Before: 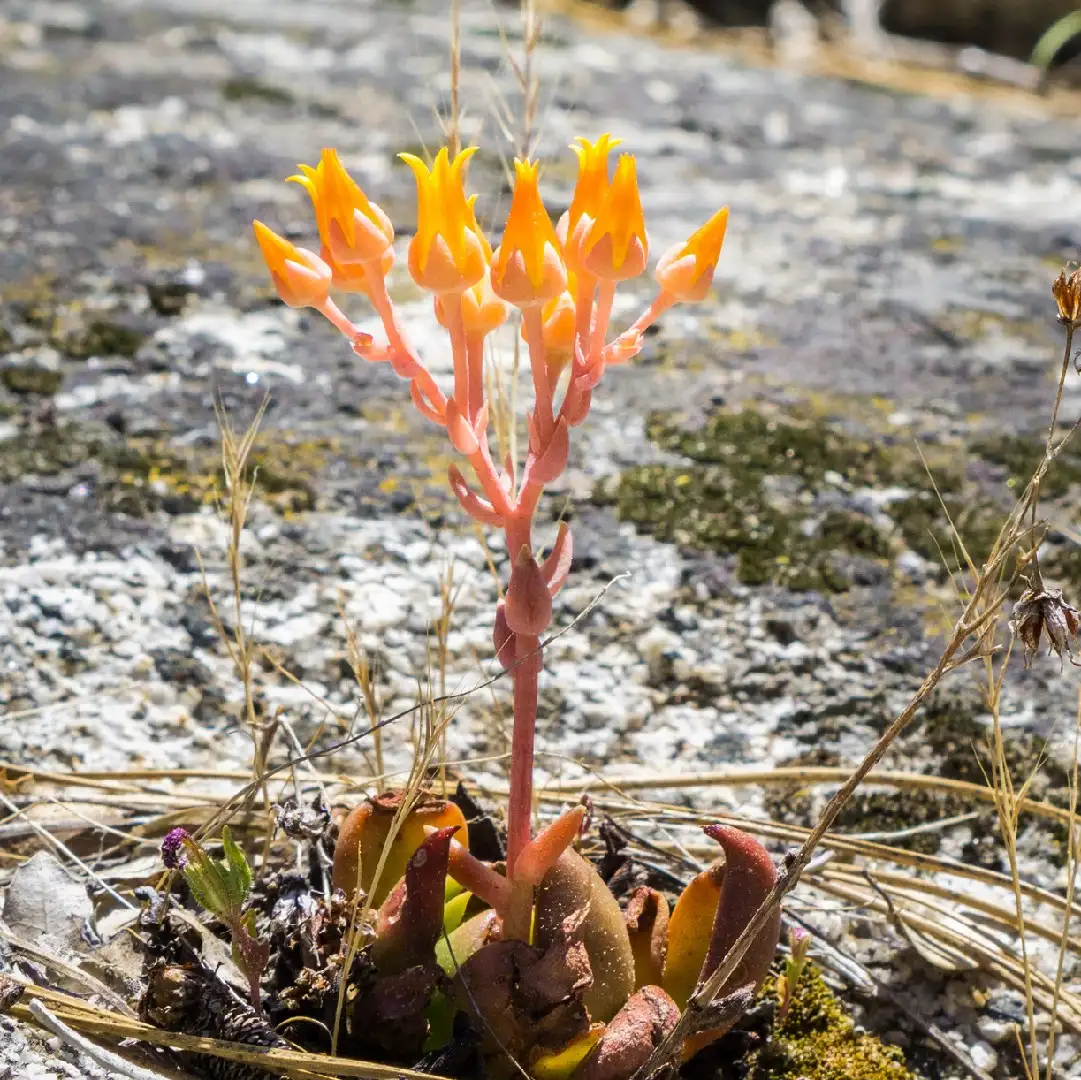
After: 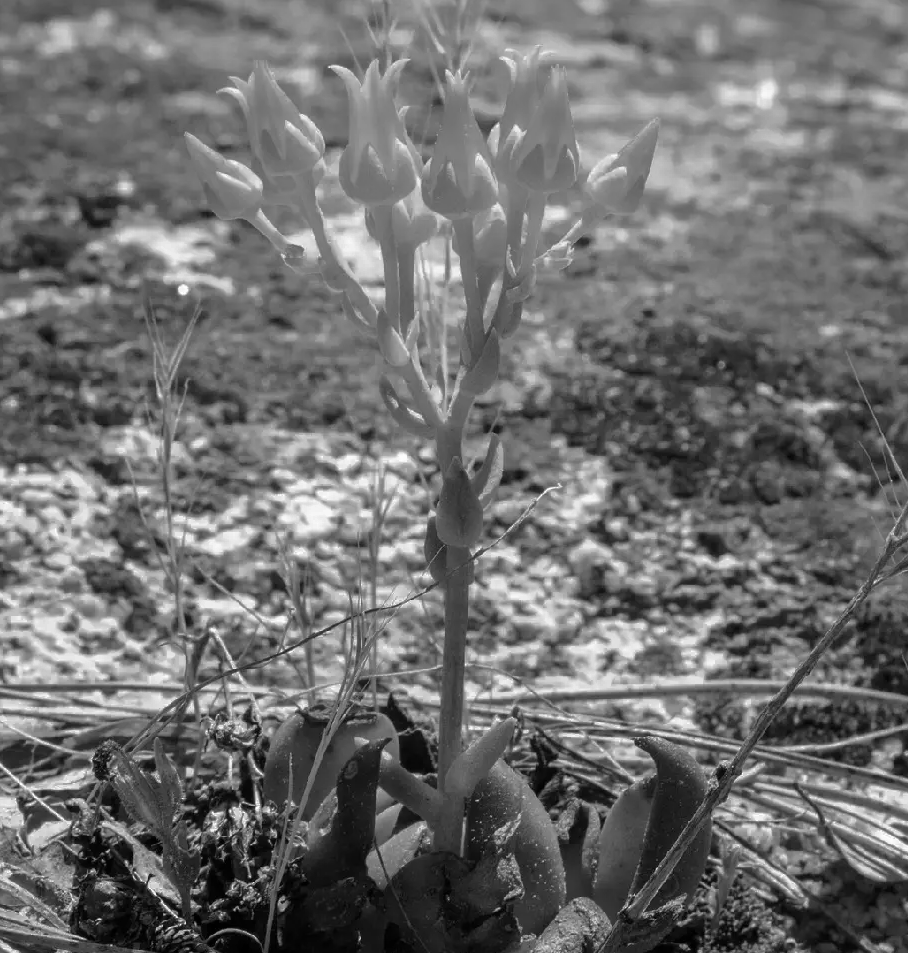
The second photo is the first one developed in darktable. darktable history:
monochrome: on, module defaults
contrast brightness saturation: contrast 0.08, saturation 0.02
color balance rgb: perceptual saturation grading › global saturation 25%, global vibrance 20%
crop: left 6.446%, top 8.188%, right 9.538%, bottom 3.548%
base curve: curves: ch0 [(0, 0) (0.841, 0.609) (1, 1)]
